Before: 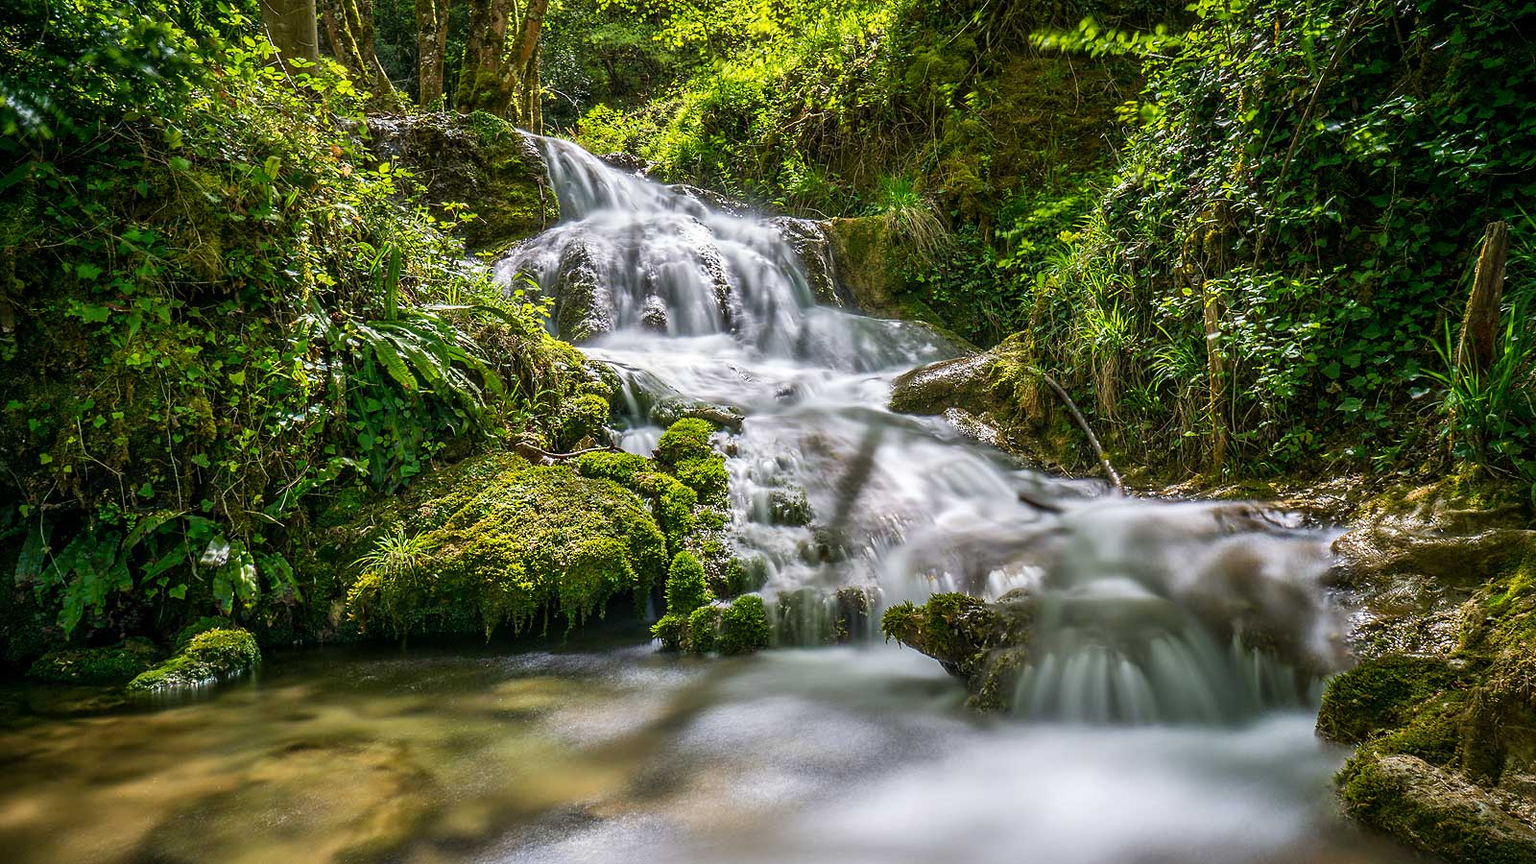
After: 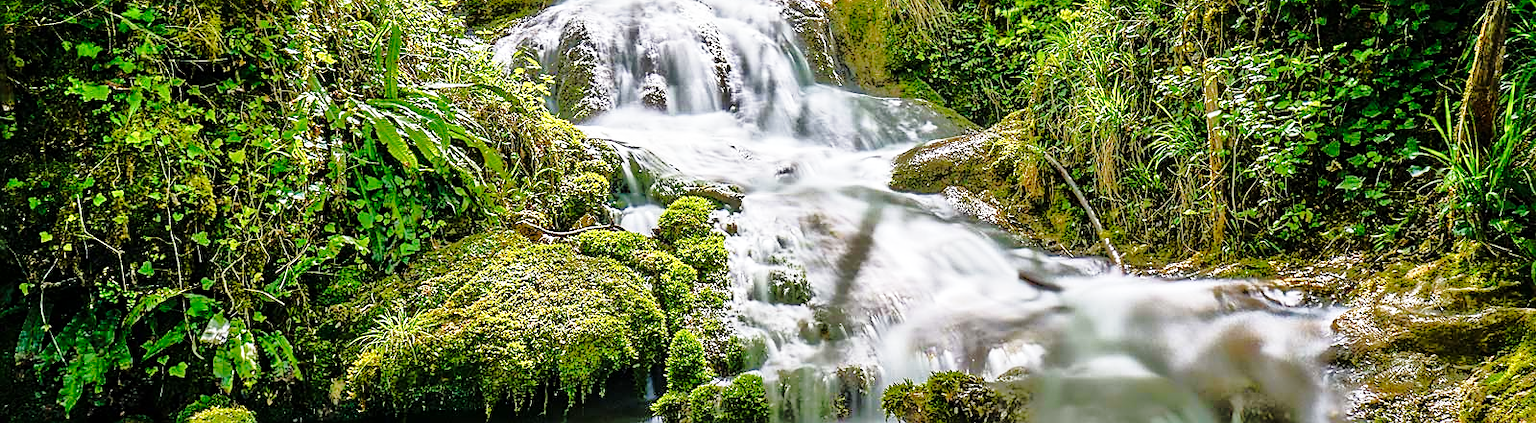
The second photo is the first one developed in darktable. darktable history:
crop and rotate: top 25.722%, bottom 25.26%
base curve: curves: ch0 [(0, 0) (0.028, 0.03) (0.121, 0.232) (0.46, 0.748) (0.859, 0.968) (1, 1)], preserve colors none
sharpen: on, module defaults
tone equalizer: -8 EV -0.491 EV, -7 EV -0.346 EV, -6 EV -0.104 EV, -5 EV 0.383 EV, -4 EV 0.97 EV, -3 EV 0.811 EV, -2 EV -0.013 EV, -1 EV 0.132 EV, +0 EV -0.021 EV
